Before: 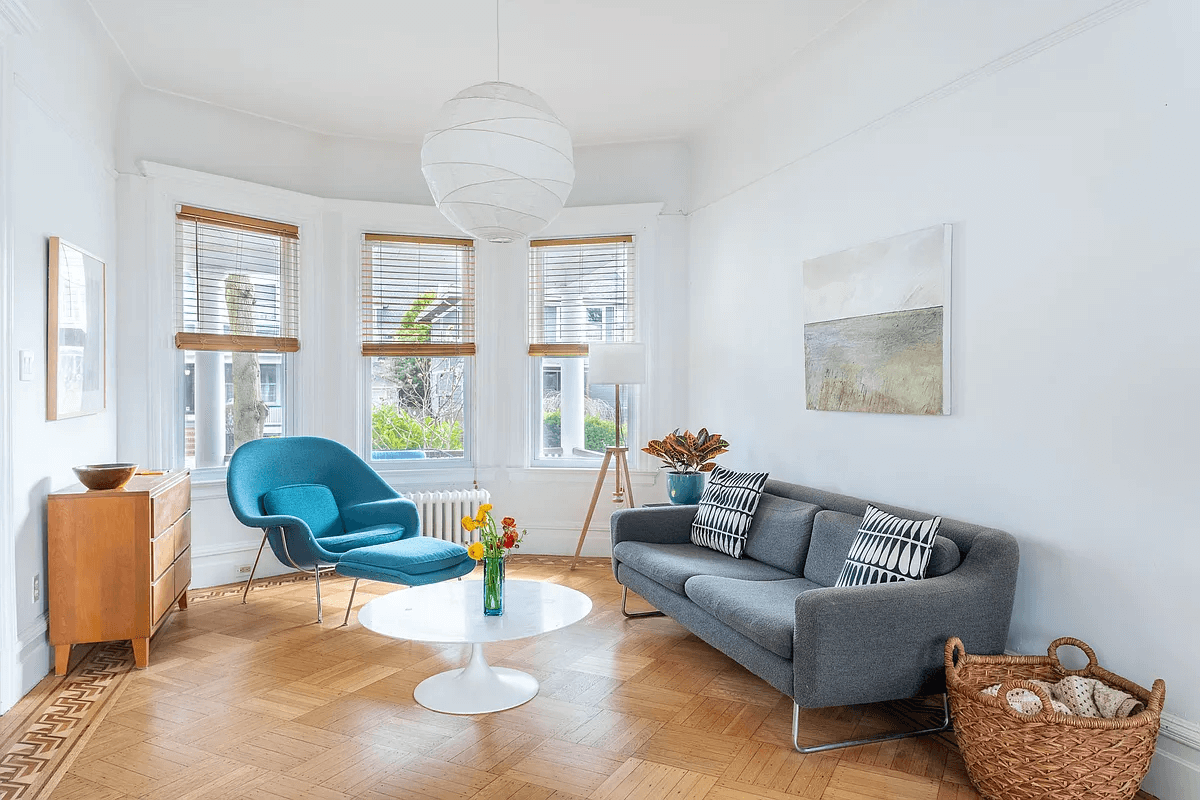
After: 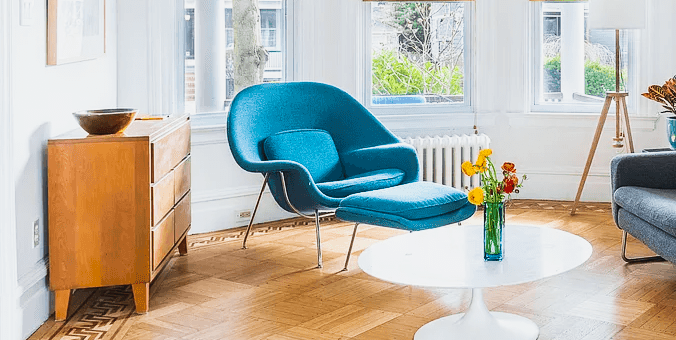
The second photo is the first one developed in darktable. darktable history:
sigmoid: contrast 1.86, skew 0.35
exposure: black level correction -0.015, exposure -0.125 EV, compensate highlight preservation false
crop: top 44.483%, right 43.593%, bottom 12.892%
